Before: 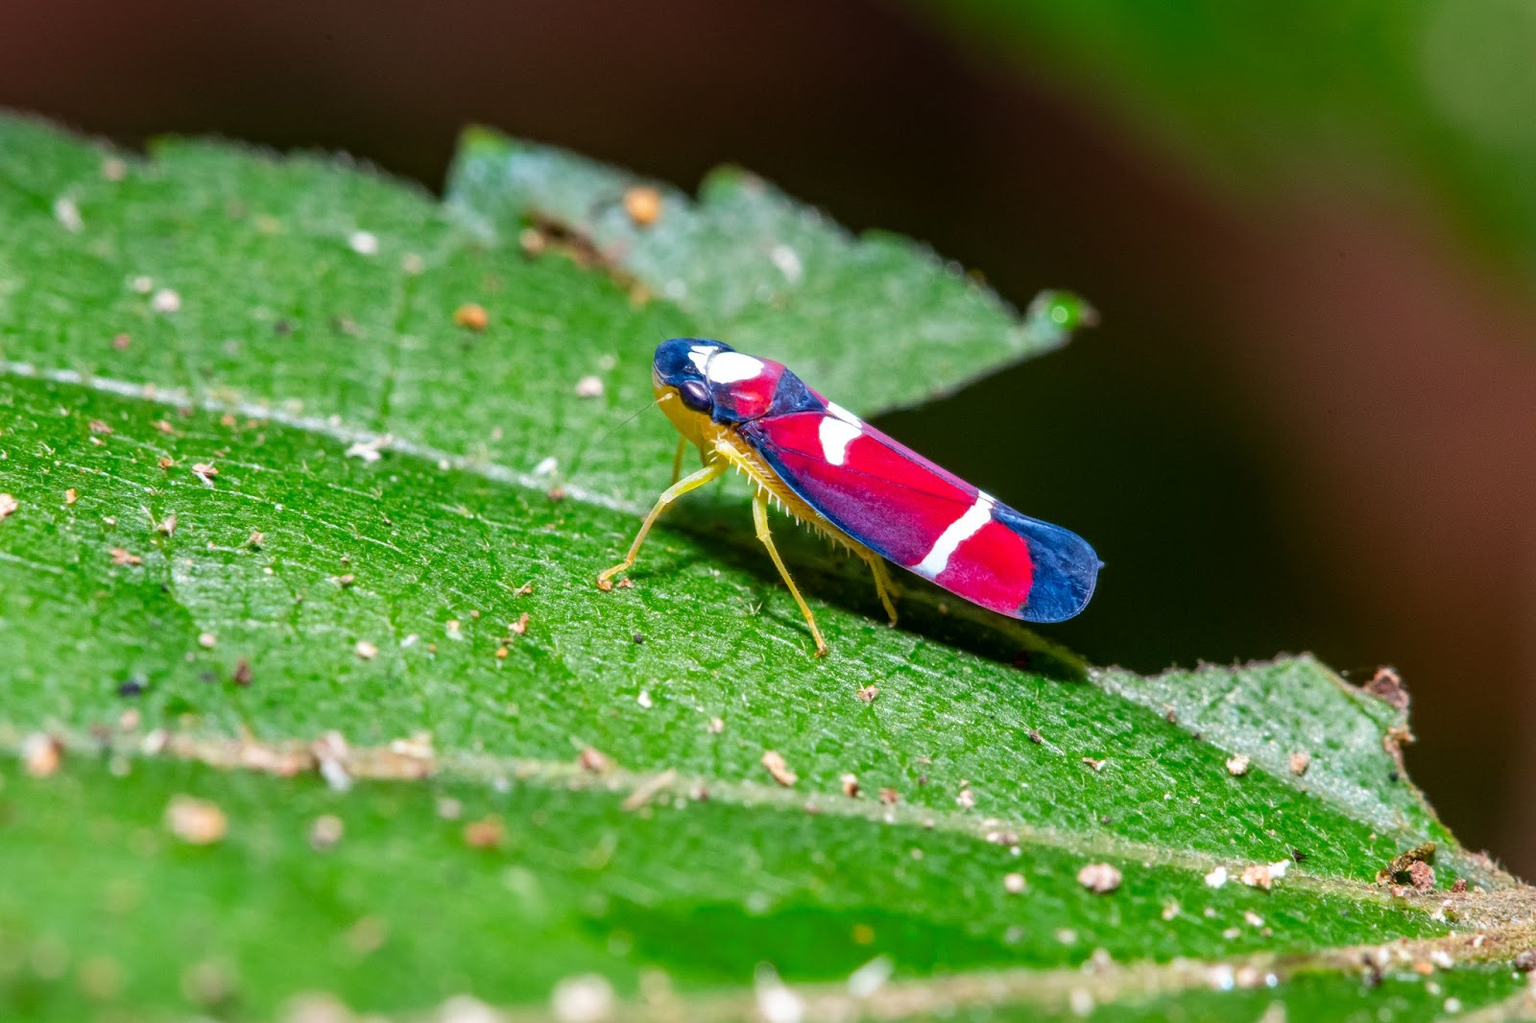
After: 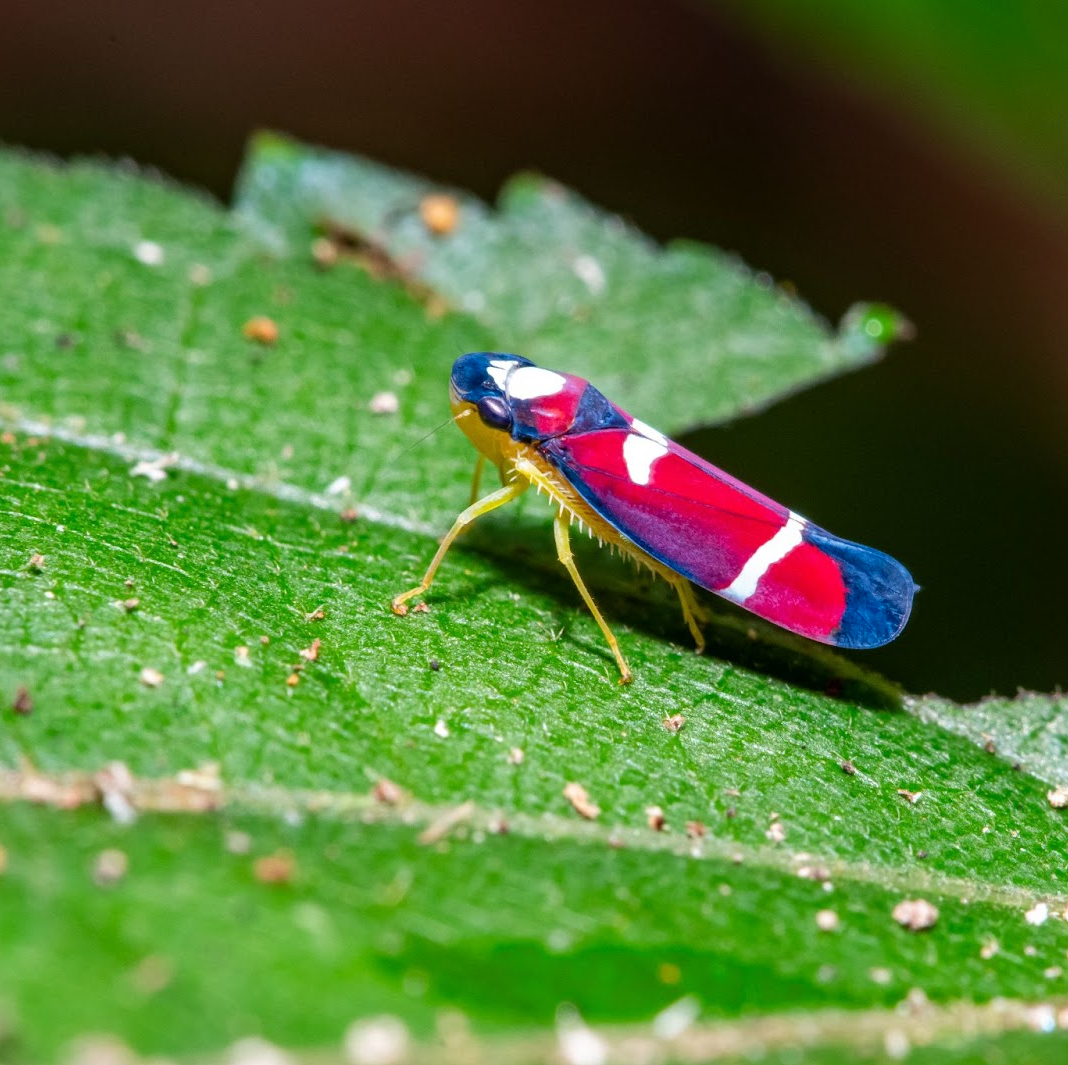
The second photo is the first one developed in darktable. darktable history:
color zones: curves: ch0 [(0, 0.5) (0.143, 0.5) (0.286, 0.5) (0.429, 0.5) (0.571, 0.5) (0.714, 0.476) (0.857, 0.5) (1, 0.5)]; ch2 [(0, 0.5) (0.143, 0.5) (0.286, 0.5) (0.429, 0.5) (0.571, 0.5) (0.714, 0.487) (0.857, 0.5) (1, 0.5)]
crop and rotate: left 14.432%, right 18.766%
